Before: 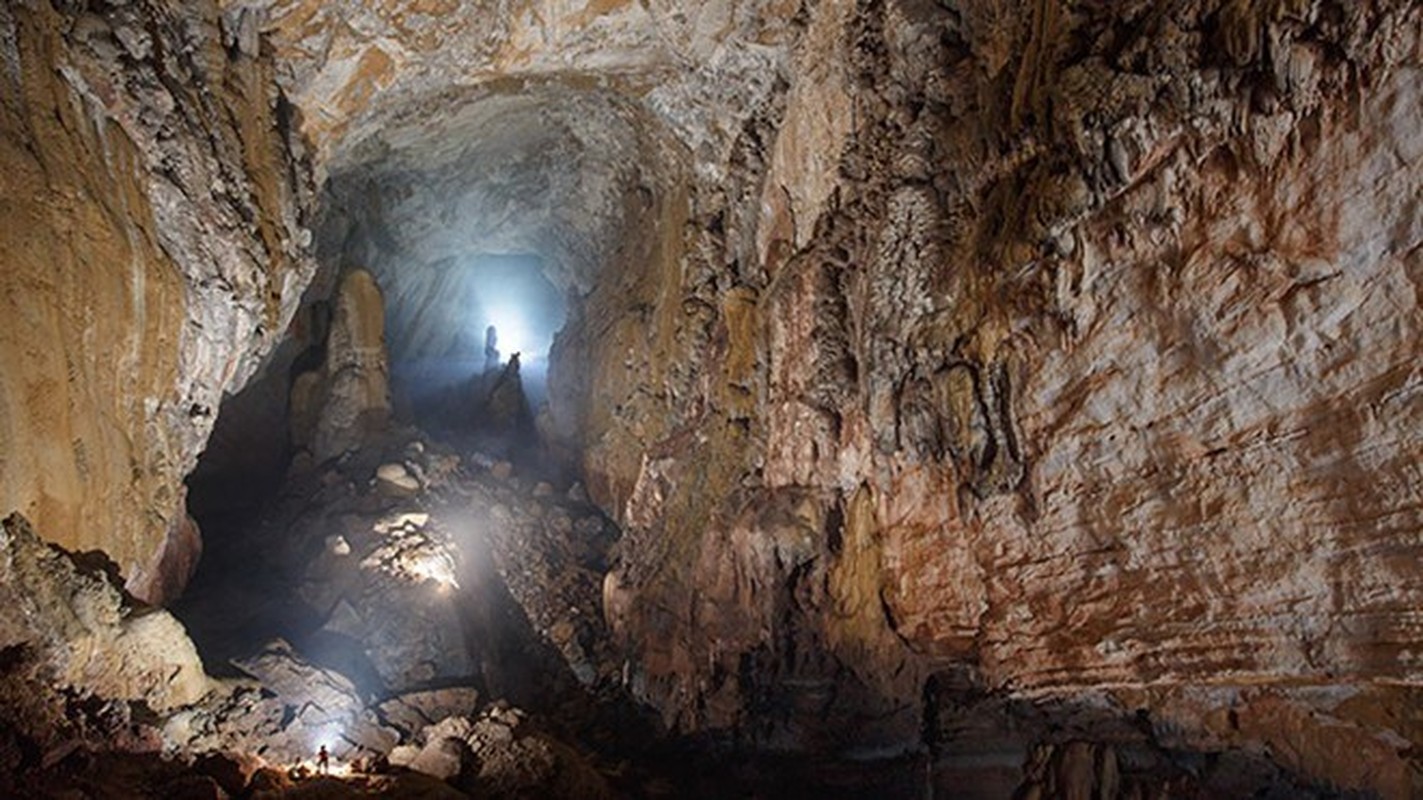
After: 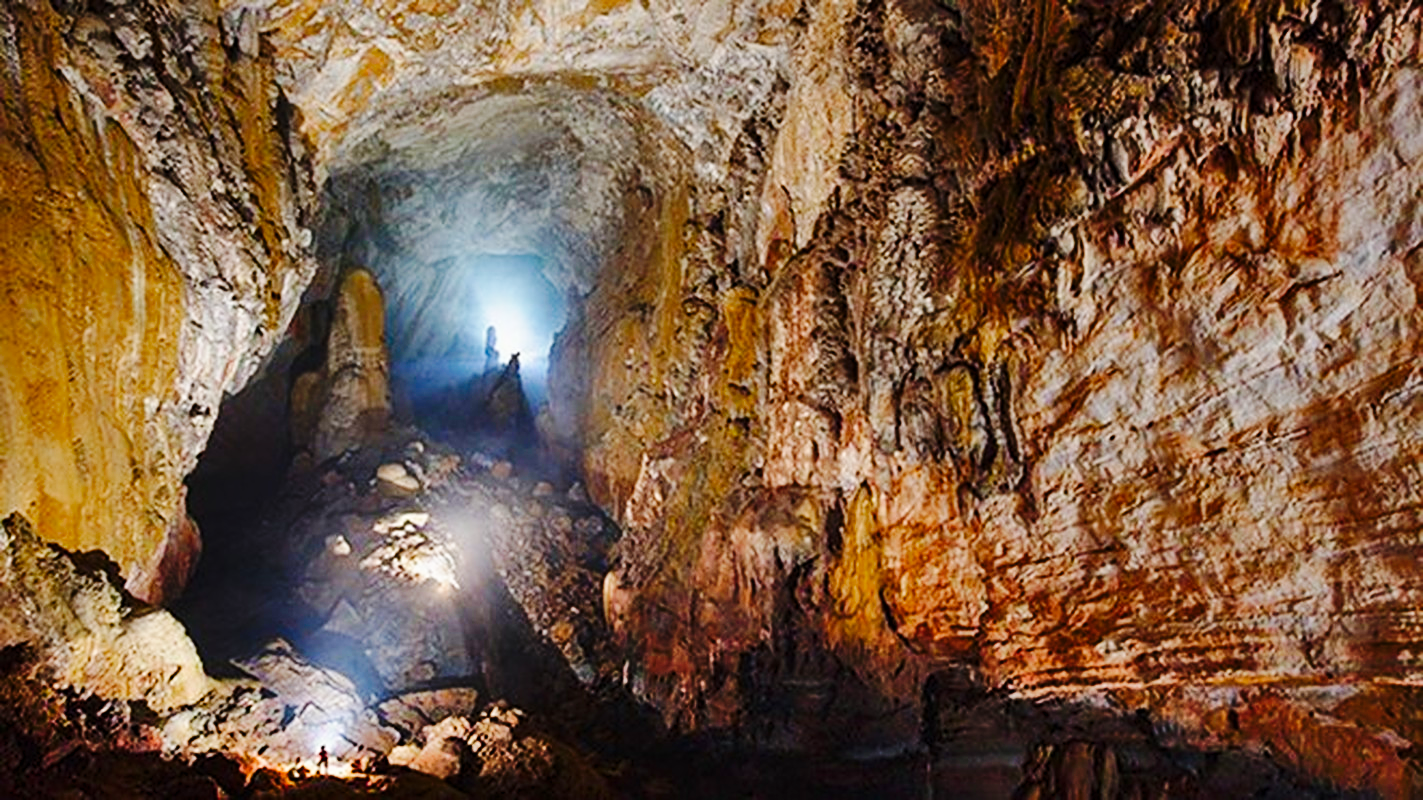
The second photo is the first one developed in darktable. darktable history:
color balance rgb: linear chroma grading › global chroma 15.243%, perceptual saturation grading › global saturation 20%, perceptual saturation grading › highlights -24.944%, perceptual saturation grading › shadows 26.209%, perceptual brilliance grading › global brilliance -0.74%, perceptual brilliance grading › highlights -1.718%, perceptual brilliance grading › mid-tones -1.39%, perceptual brilliance grading › shadows -1.56%, global vibrance 15.331%
shadows and highlights: soften with gaussian
sharpen: amount 0.213
base curve: curves: ch0 [(0, 0) (0.036, 0.025) (0.121, 0.166) (0.206, 0.329) (0.605, 0.79) (1, 1)], preserve colors none
